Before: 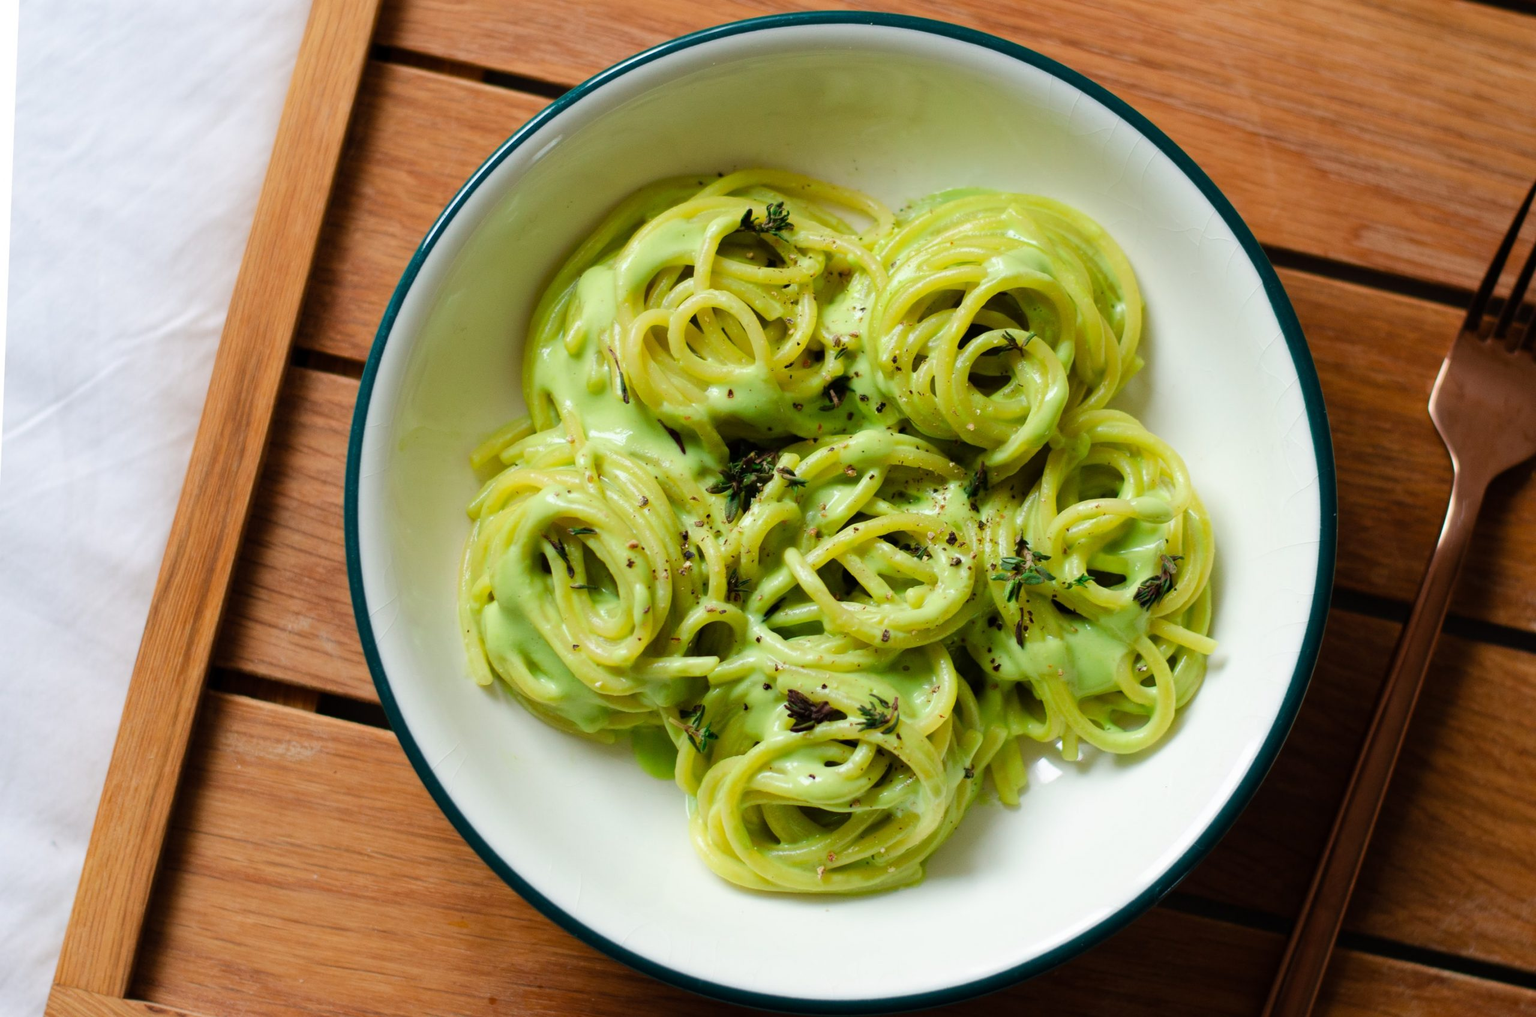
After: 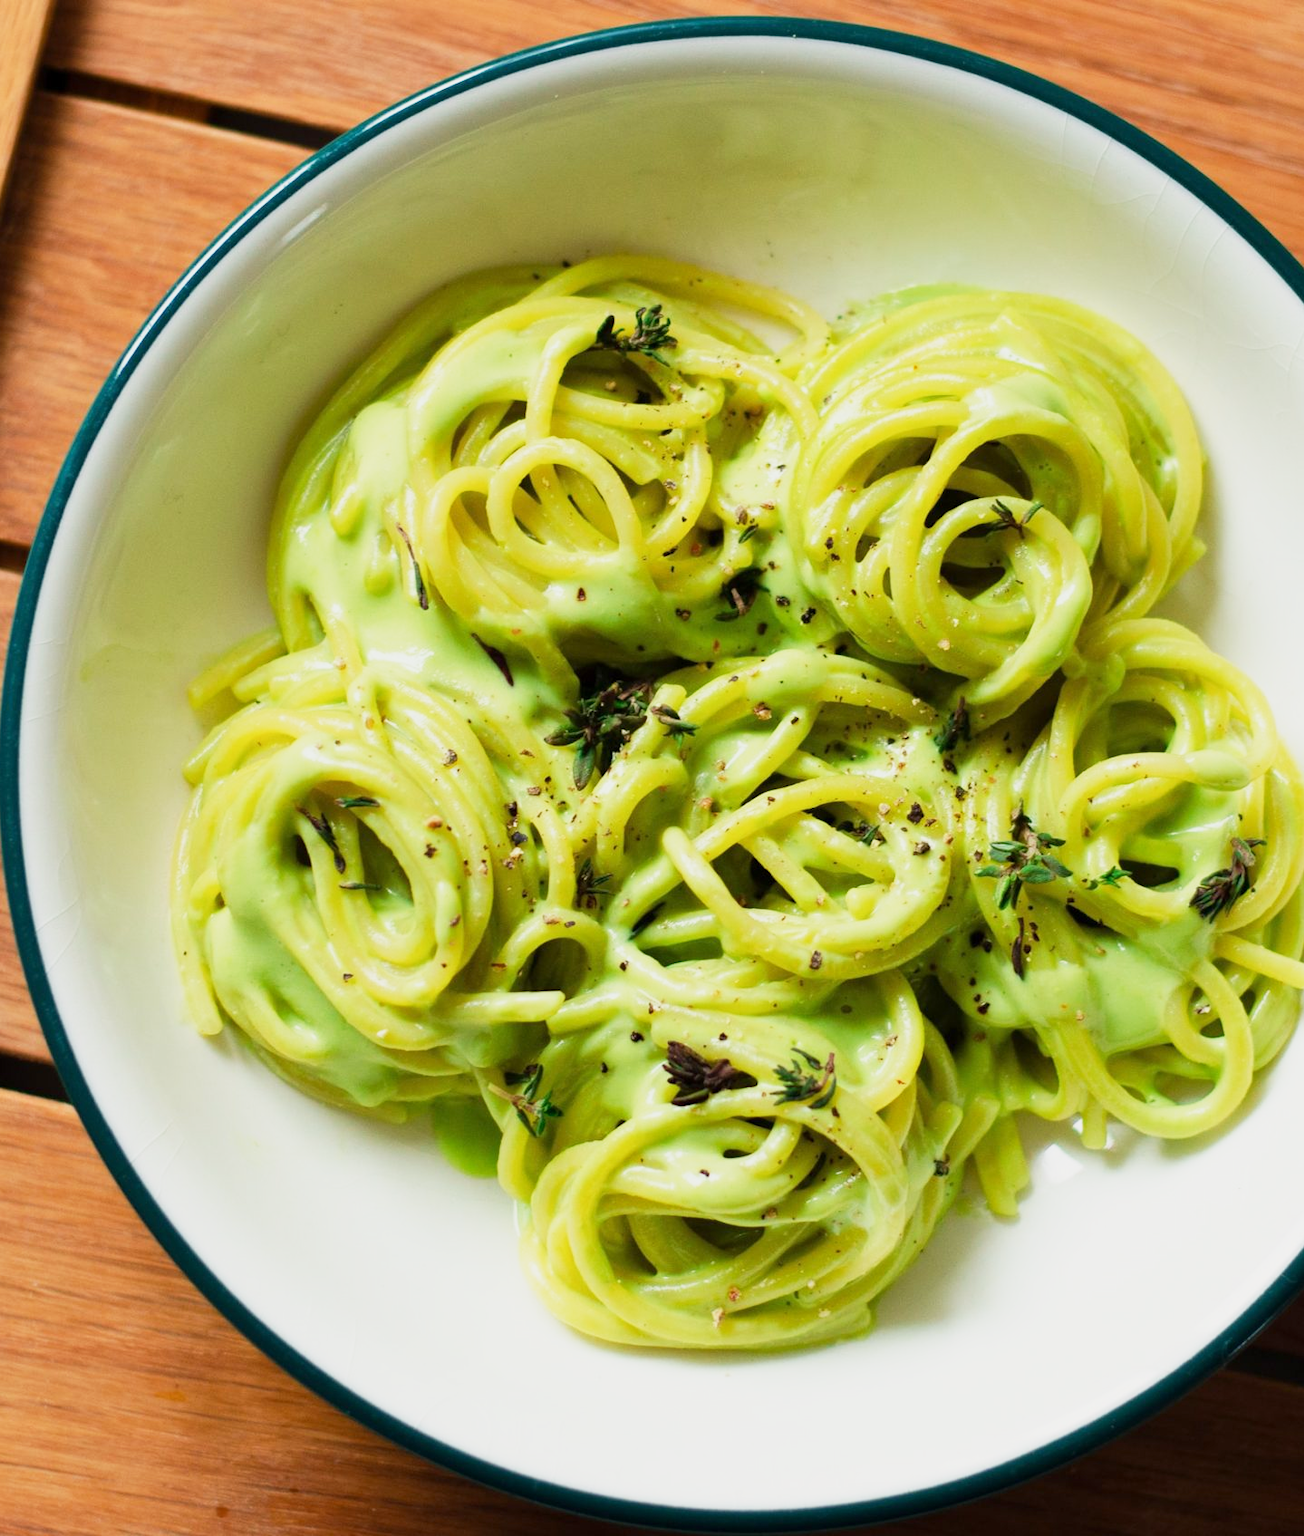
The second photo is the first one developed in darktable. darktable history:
base curve: curves: ch0 [(0, 0) (0.088, 0.125) (0.176, 0.251) (0.354, 0.501) (0.613, 0.749) (1, 0.877)], preserve colors none
crop and rotate: left 22.516%, right 21.234%
white balance: red 1.009, blue 0.985
